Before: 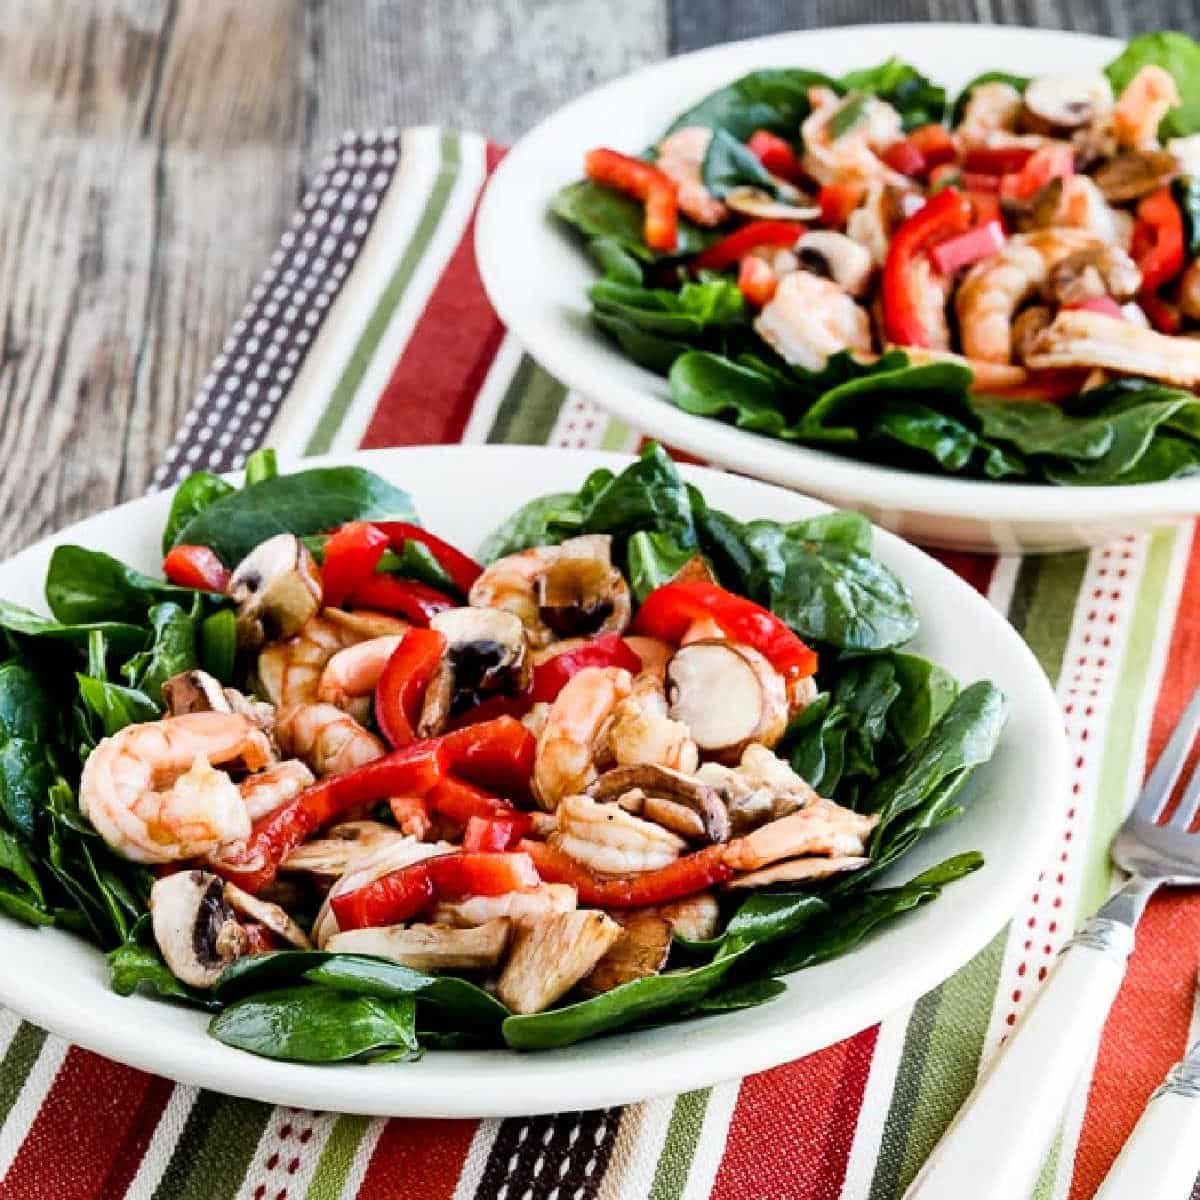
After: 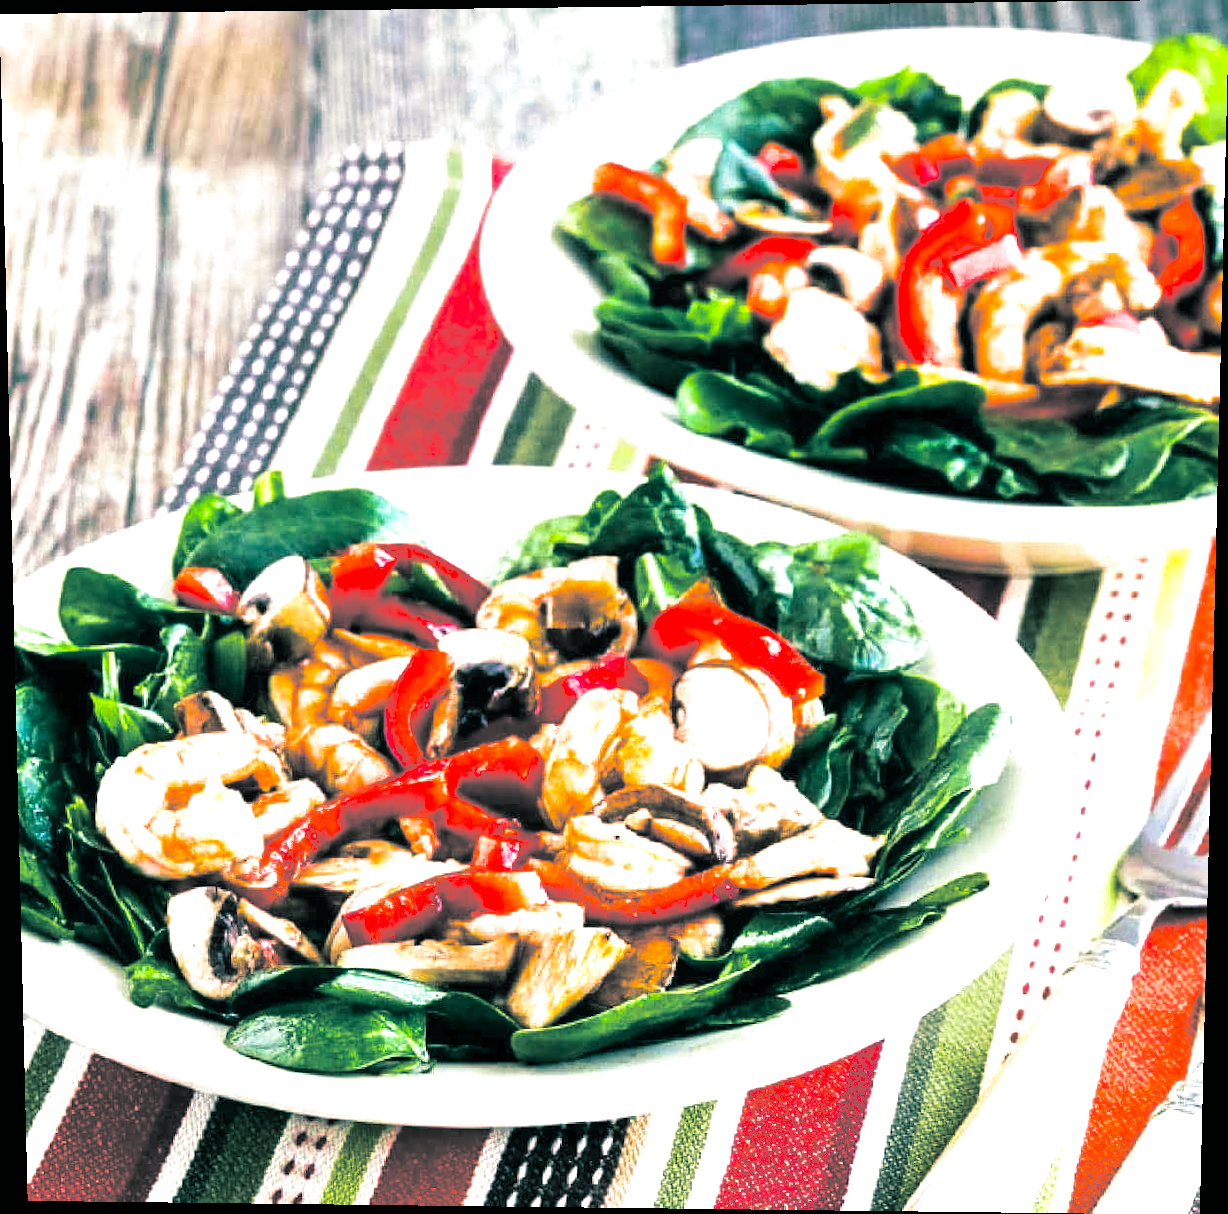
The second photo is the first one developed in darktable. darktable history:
color balance rgb: perceptual saturation grading › global saturation 30%, global vibrance 20%
exposure: black level correction 0, exposure 0.9 EV, compensate highlight preservation false
split-toning: shadows › hue 186.43°, highlights › hue 49.29°, compress 30.29%
rotate and perspective: lens shift (vertical) 0.048, lens shift (horizontal) -0.024, automatic cropping off
